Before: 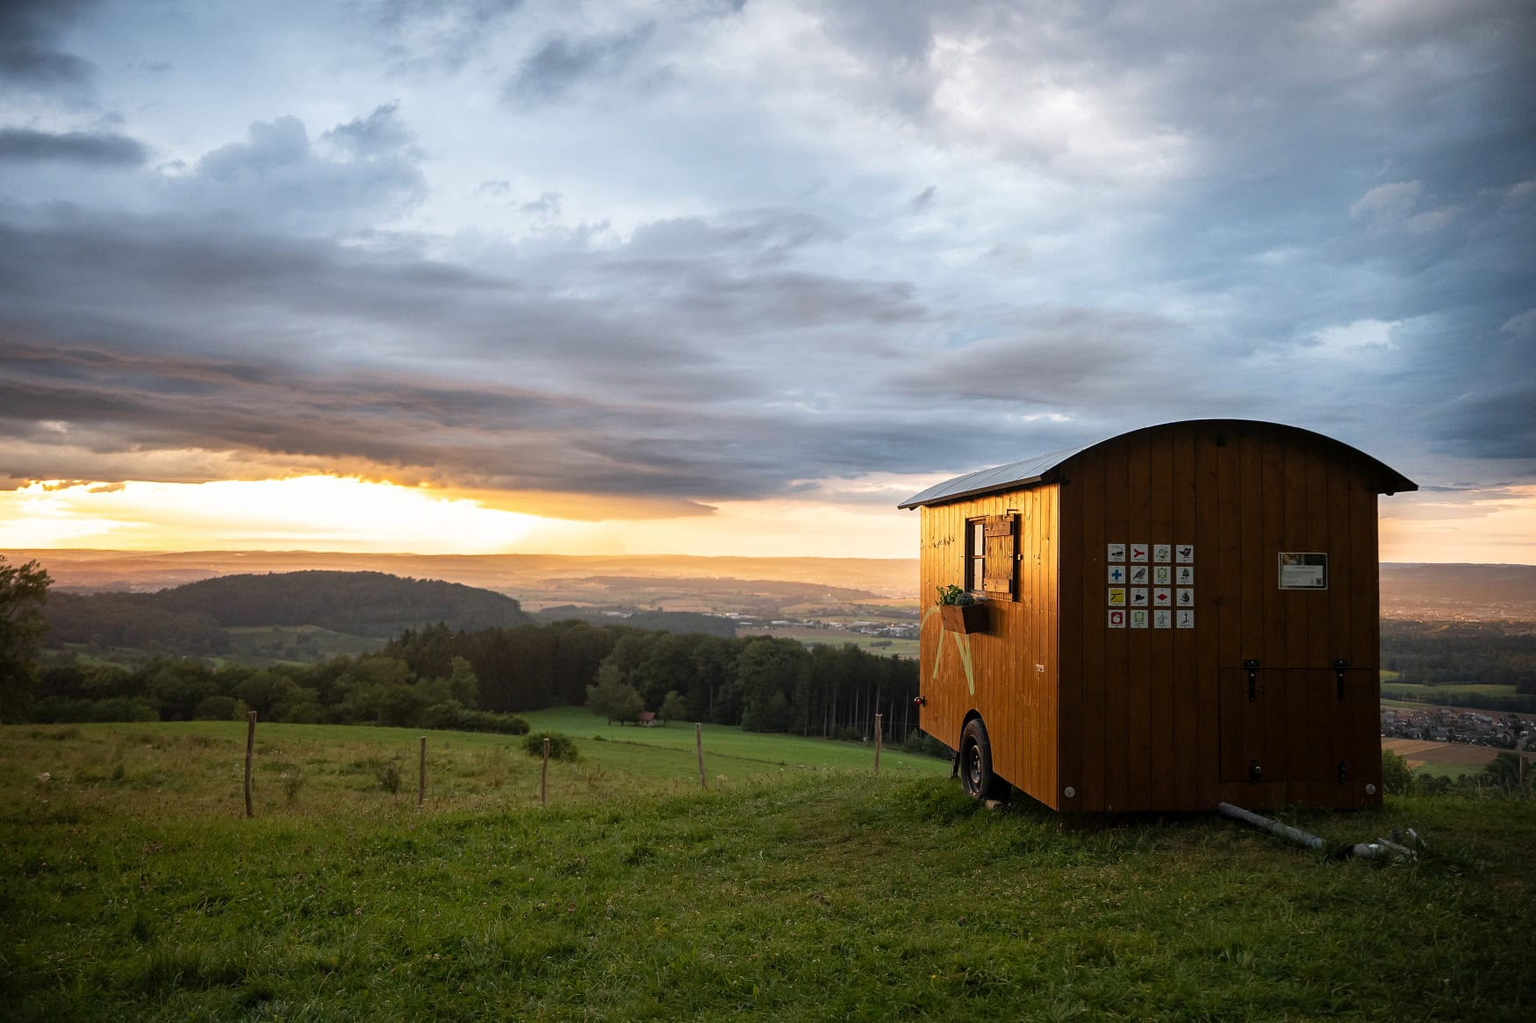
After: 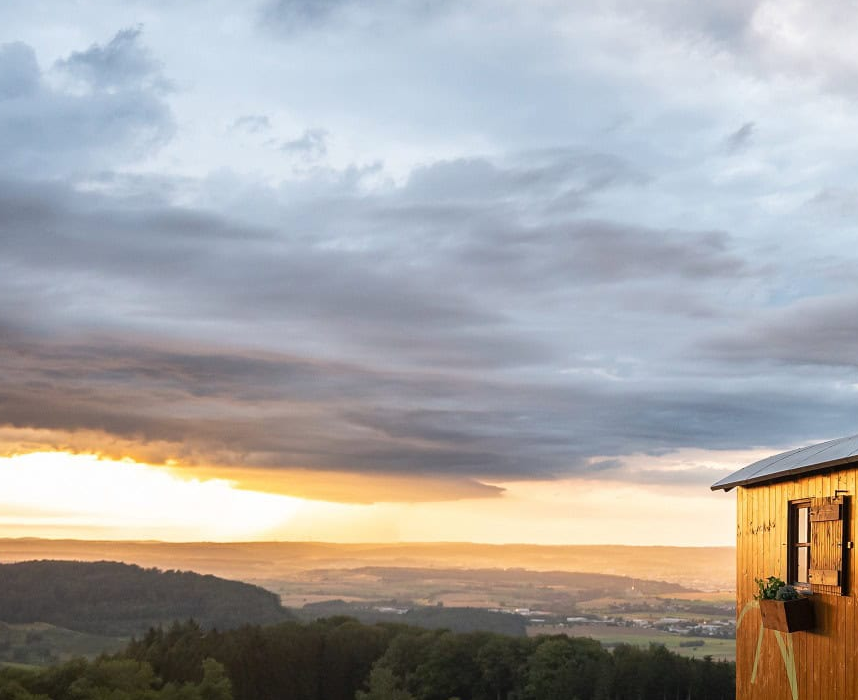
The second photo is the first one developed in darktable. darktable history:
crop: left 17.839%, top 7.8%, right 33.12%, bottom 32.159%
